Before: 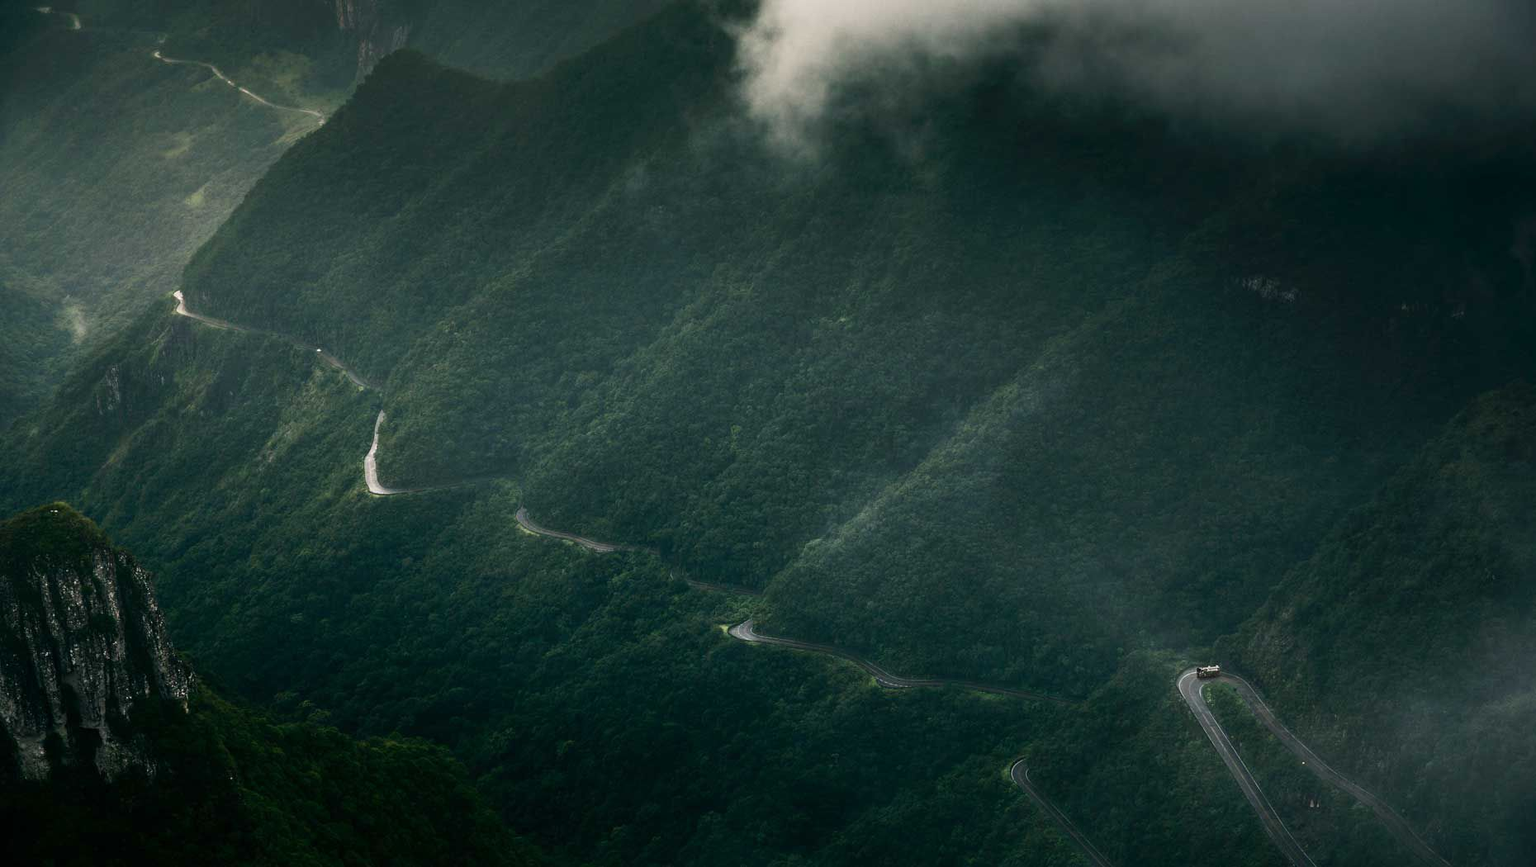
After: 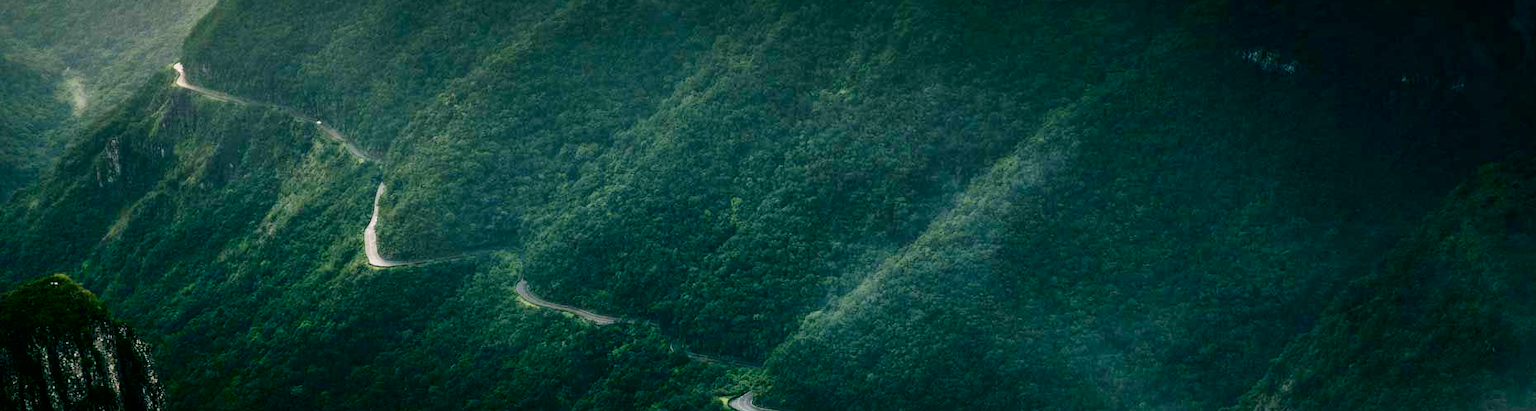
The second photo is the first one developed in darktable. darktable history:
shadows and highlights: on, module defaults
crop and rotate: top 26.322%, bottom 26.233%
exposure: exposure 1 EV, compensate highlight preservation false
levels: mode automatic, levels [0, 0.43, 0.984]
vignetting: fall-off start 100.28%, brightness -0.731, saturation -0.48
contrast brightness saturation: contrast 0.104, brightness -0.274, saturation 0.136
filmic rgb: middle gray luminance 28.8%, black relative exposure -10.34 EV, white relative exposure 5.47 EV, target black luminance 0%, hardness 3.97, latitude 1.36%, contrast 1.128, highlights saturation mix 4.27%, shadows ↔ highlights balance 15.82%
